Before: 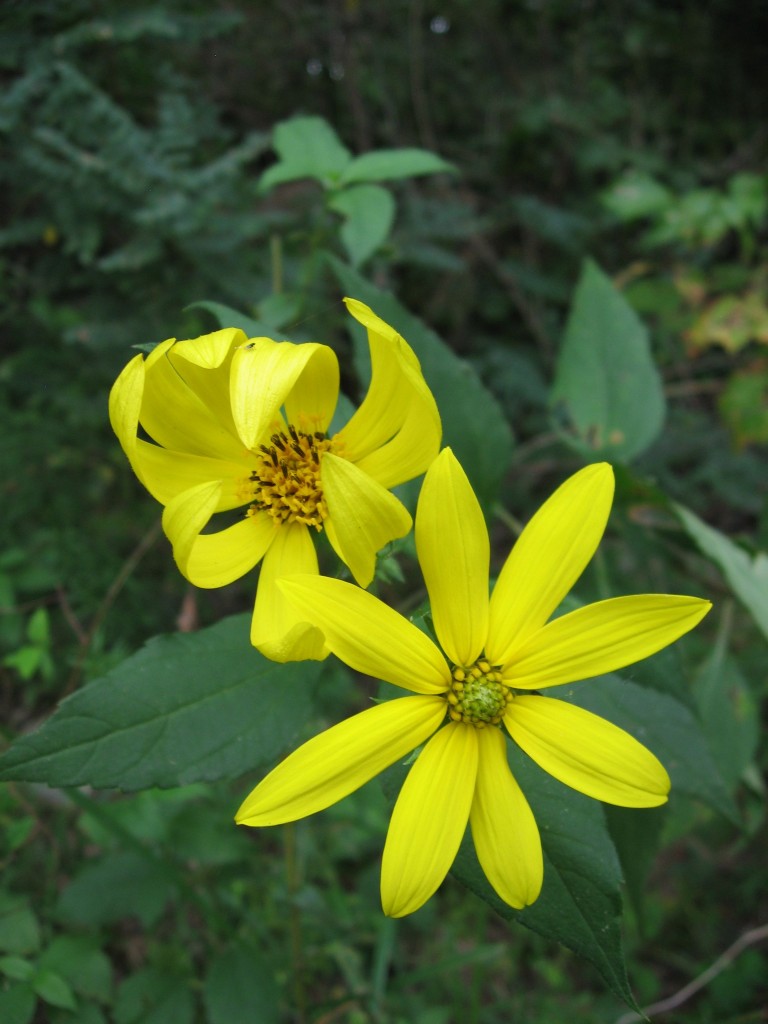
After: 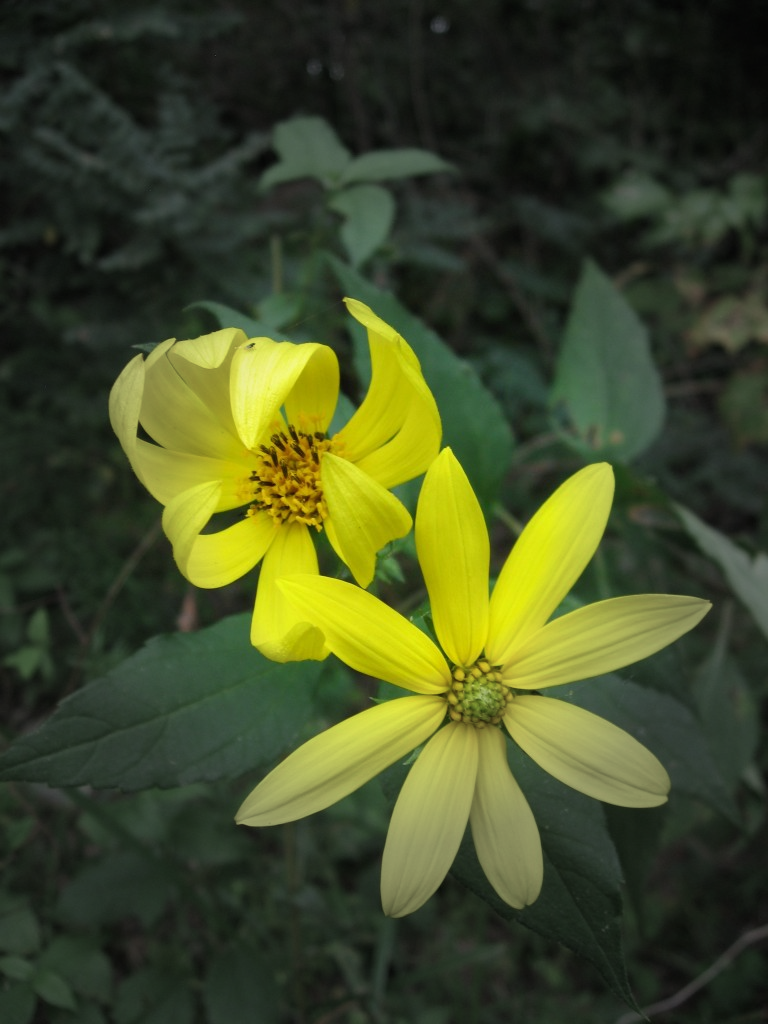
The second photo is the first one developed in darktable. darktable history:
vignetting: fall-off start 32.16%, fall-off radius 33.48%
